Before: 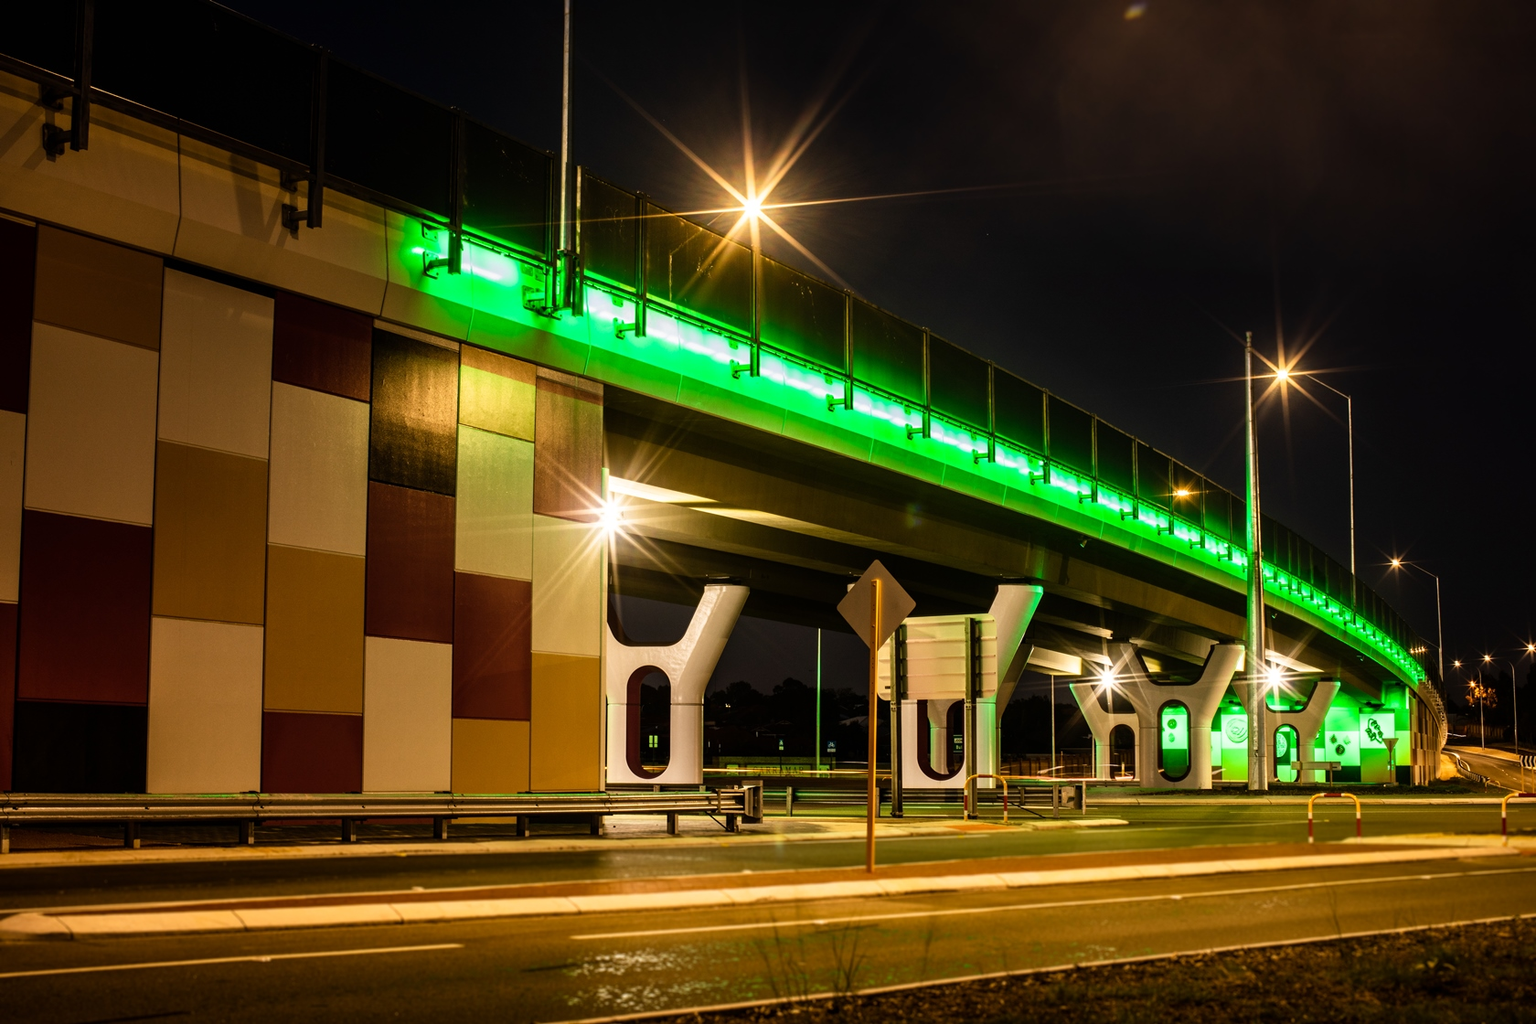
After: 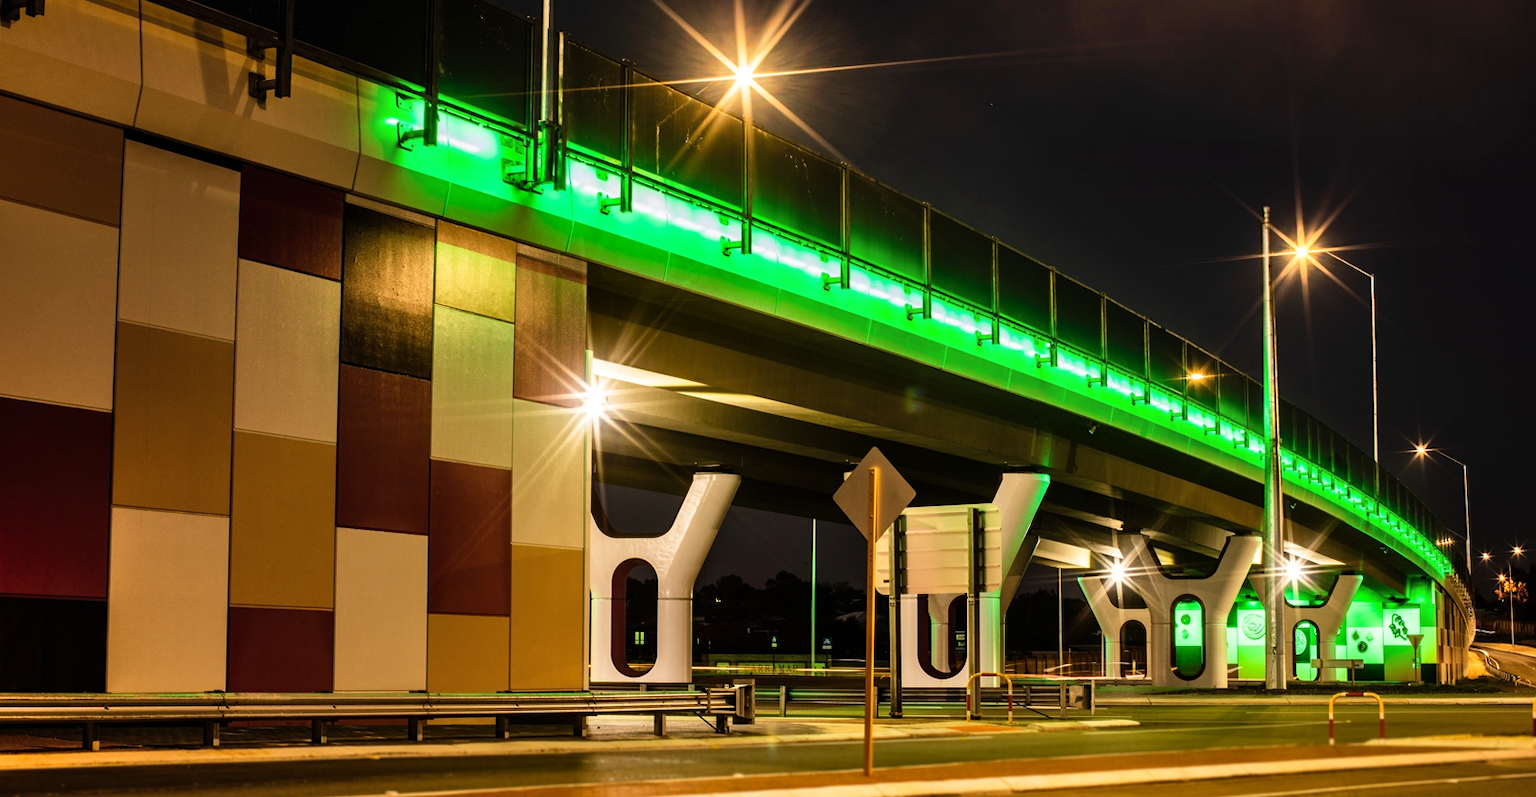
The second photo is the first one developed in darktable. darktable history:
crop and rotate: left 2.991%, top 13.302%, right 1.981%, bottom 12.636%
shadows and highlights: low approximation 0.01, soften with gaussian
